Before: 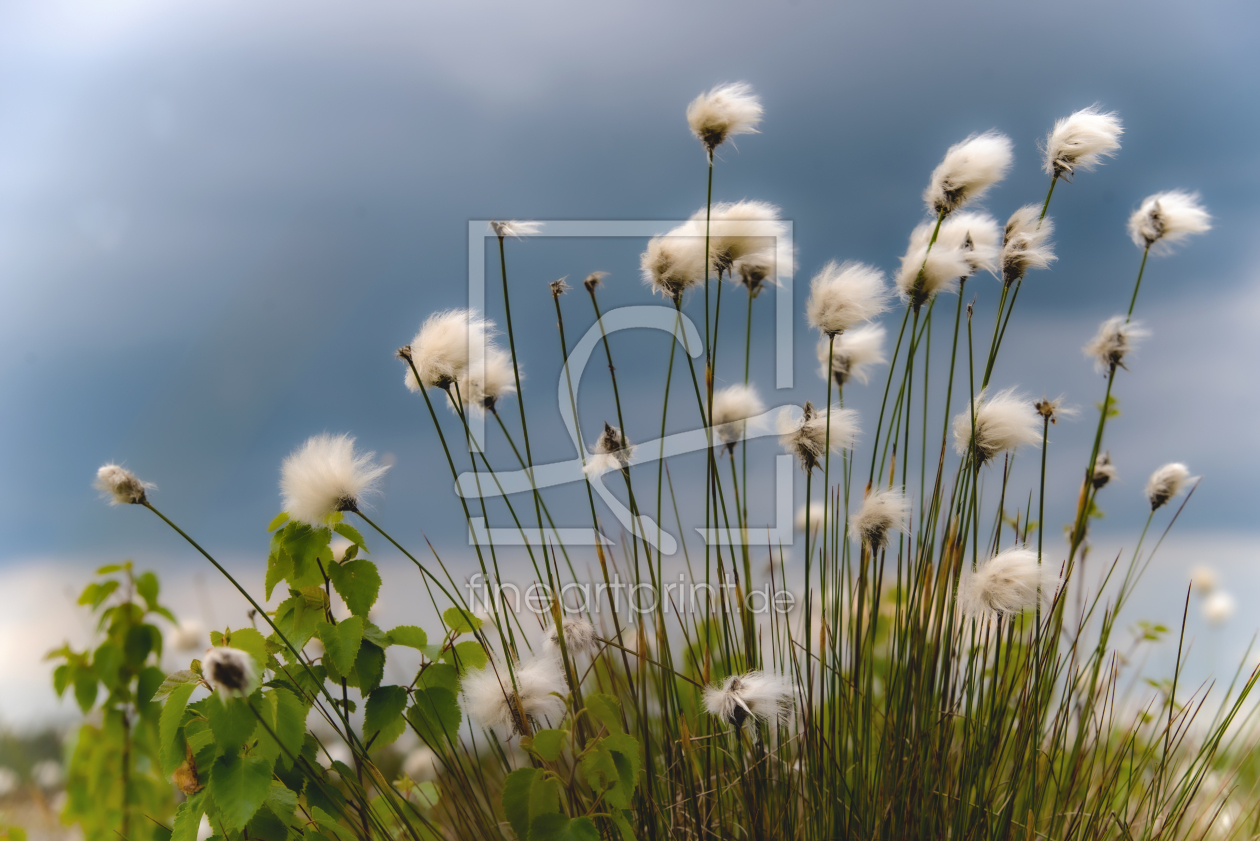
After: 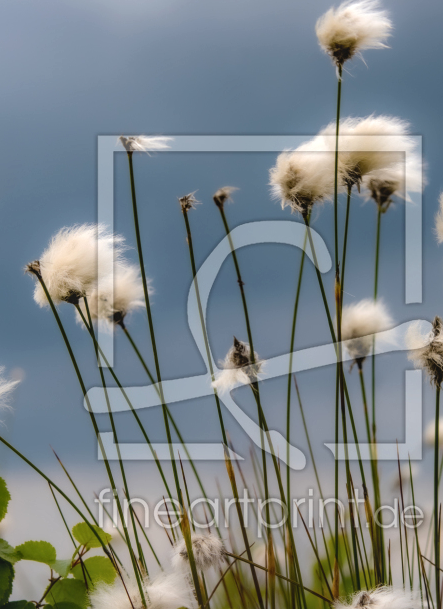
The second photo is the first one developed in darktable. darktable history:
local contrast: on, module defaults
crop and rotate: left 29.476%, top 10.214%, right 35.32%, bottom 17.333%
